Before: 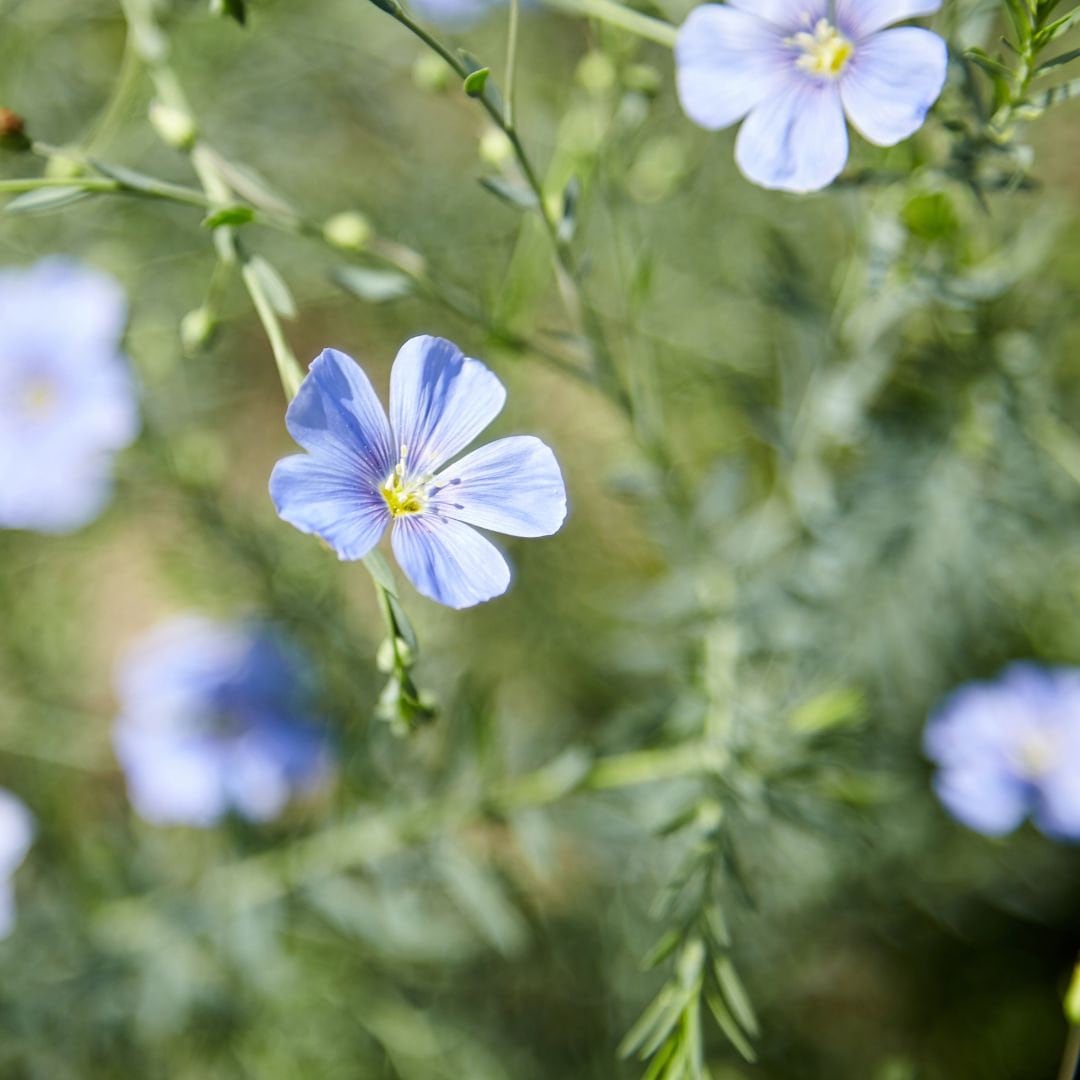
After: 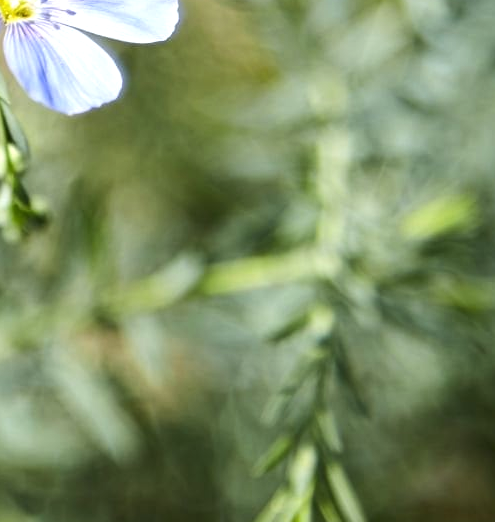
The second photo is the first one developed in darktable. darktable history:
crop: left 35.976%, top 45.819%, right 18.162%, bottom 5.807%
tone equalizer: -8 EV -0.417 EV, -7 EV -0.389 EV, -6 EV -0.333 EV, -5 EV -0.222 EV, -3 EV 0.222 EV, -2 EV 0.333 EV, -1 EV 0.389 EV, +0 EV 0.417 EV, edges refinement/feathering 500, mask exposure compensation -1.57 EV, preserve details no
